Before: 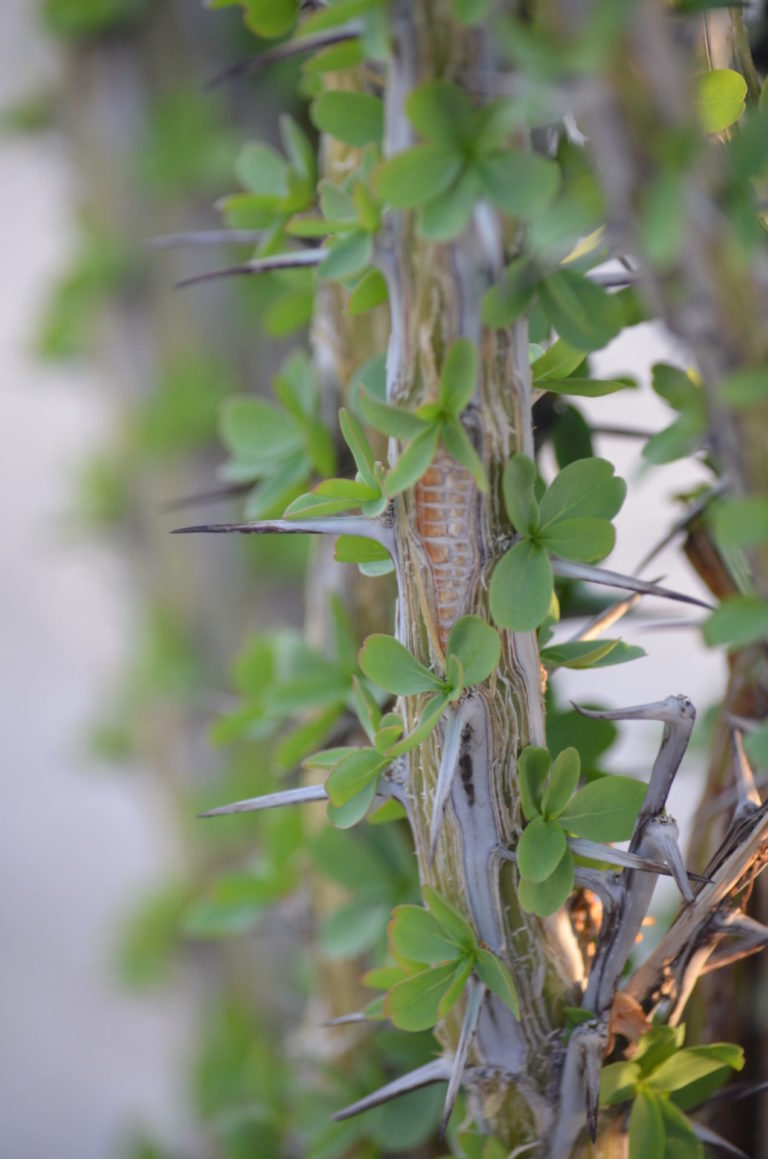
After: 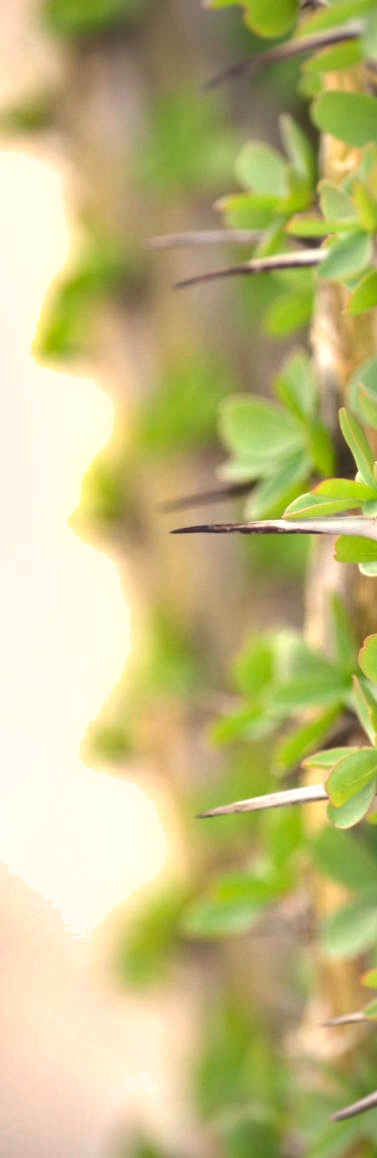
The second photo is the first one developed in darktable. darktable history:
white balance: red 1.138, green 0.996, blue 0.812
shadows and highlights: soften with gaussian
crop and rotate: left 0%, top 0%, right 50.845%
exposure: black level correction 0, exposure 1.1 EV, compensate exposure bias true, compensate highlight preservation false
